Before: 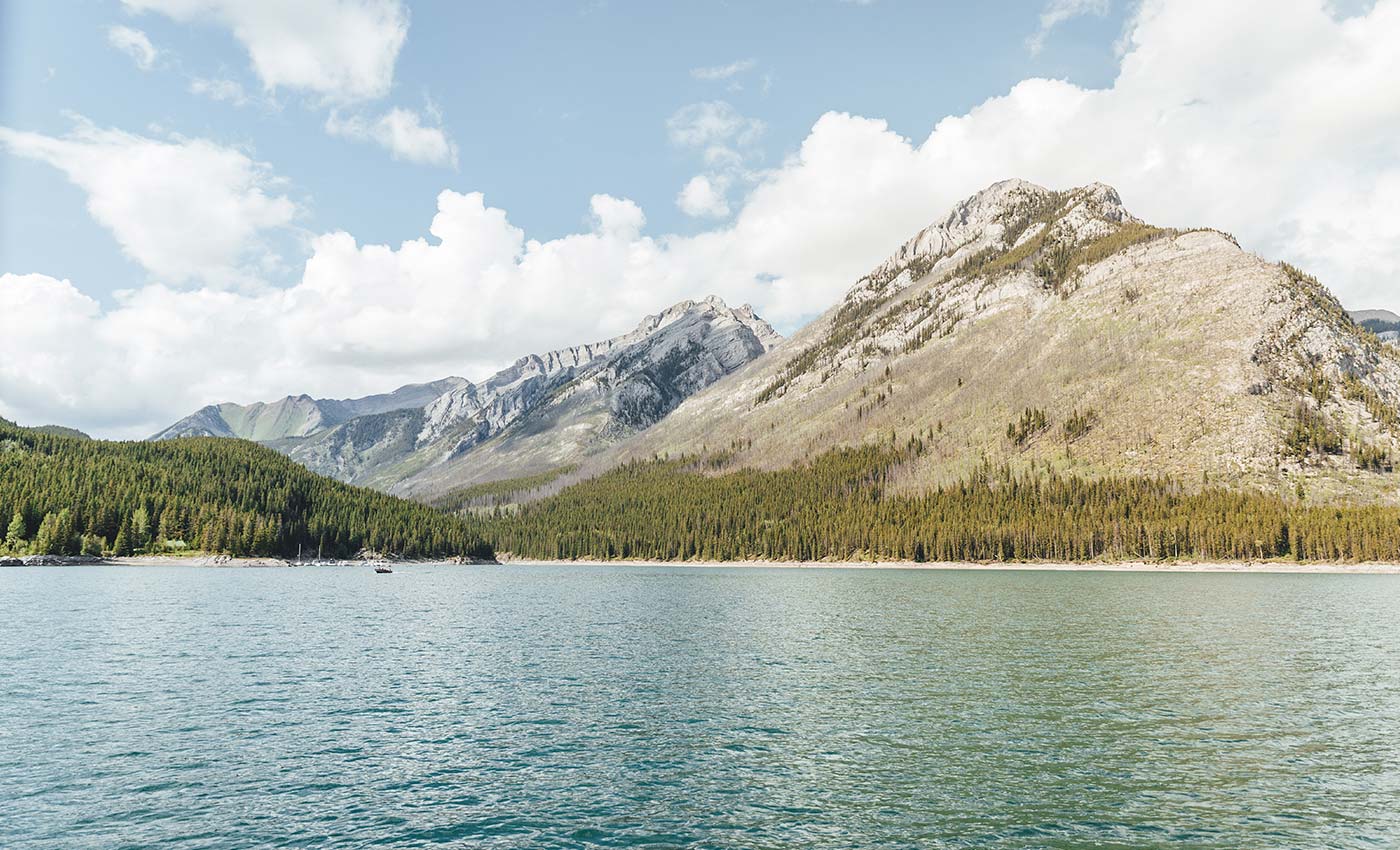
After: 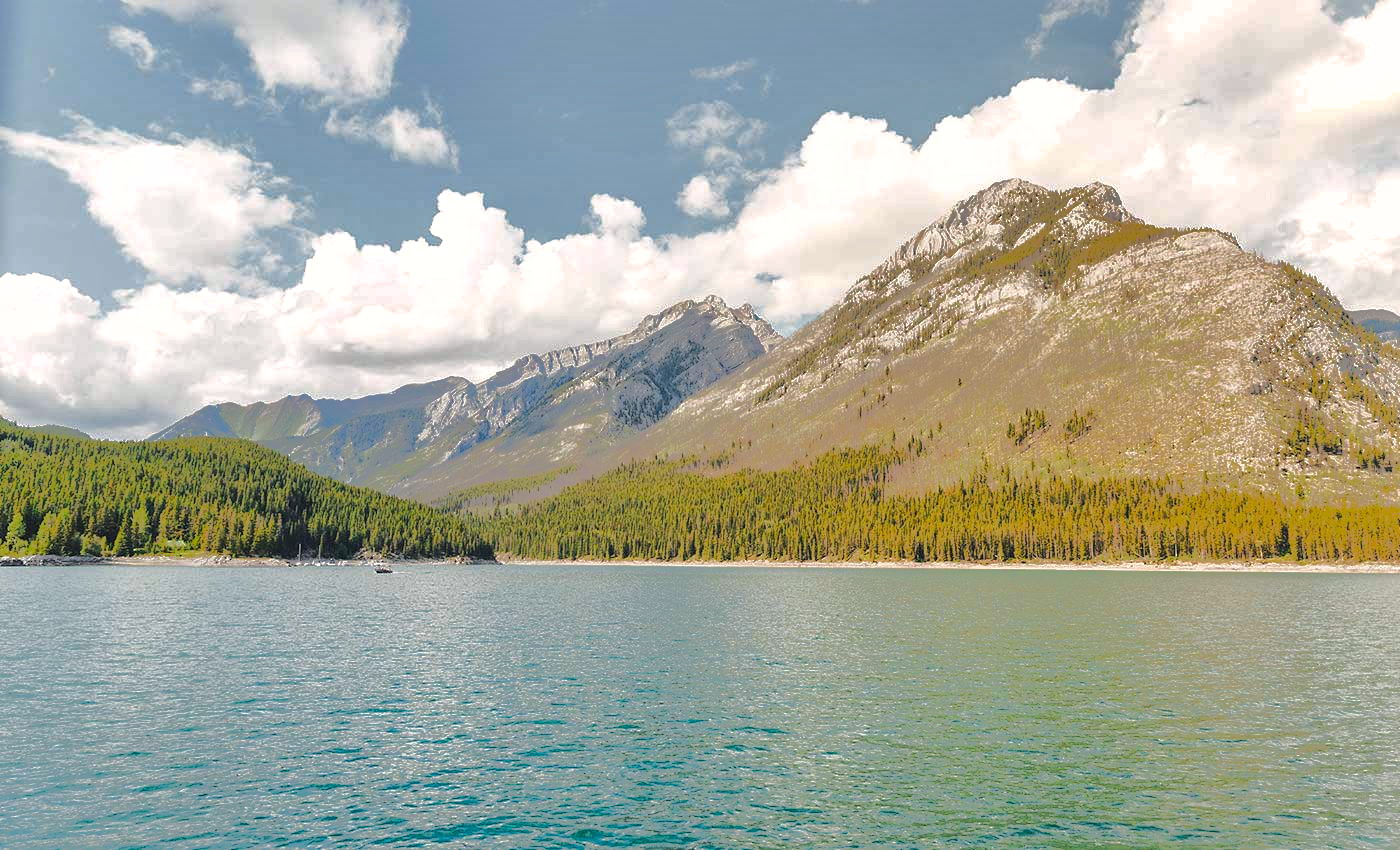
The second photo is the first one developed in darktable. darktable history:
color balance rgb: highlights gain › chroma 1.602%, highlights gain › hue 55.31°, linear chroma grading › global chroma 25.363%, perceptual saturation grading › global saturation 0.067%
tone equalizer: -8 EV -0.504 EV, -7 EV -0.315 EV, -6 EV -0.054 EV, -5 EV 0.392 EV, -4 EV 0.984 EV, -3 EV 0.787 EV, -2 EV -0.006 EV, -1 EV 0.133 EV, +0 EV -0.021 EV, edges refinement/feathering 500, mask exposure compensation -1.57 EV, preserve details no
shadows and highlights: shadows 40.33, highlights -60.02
